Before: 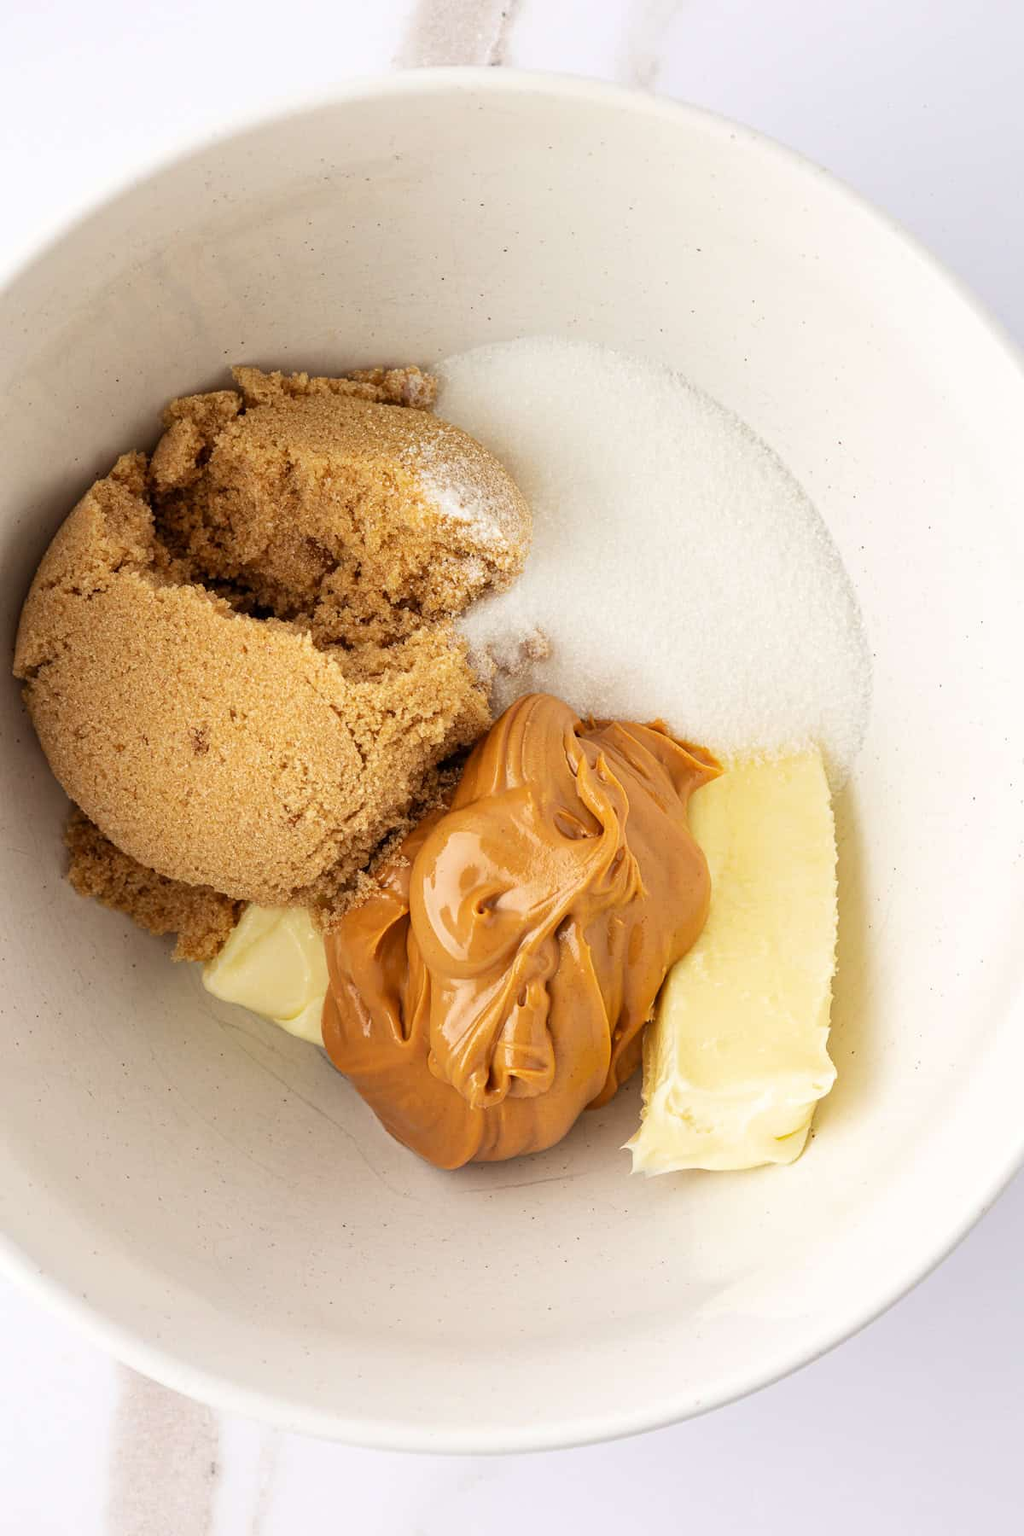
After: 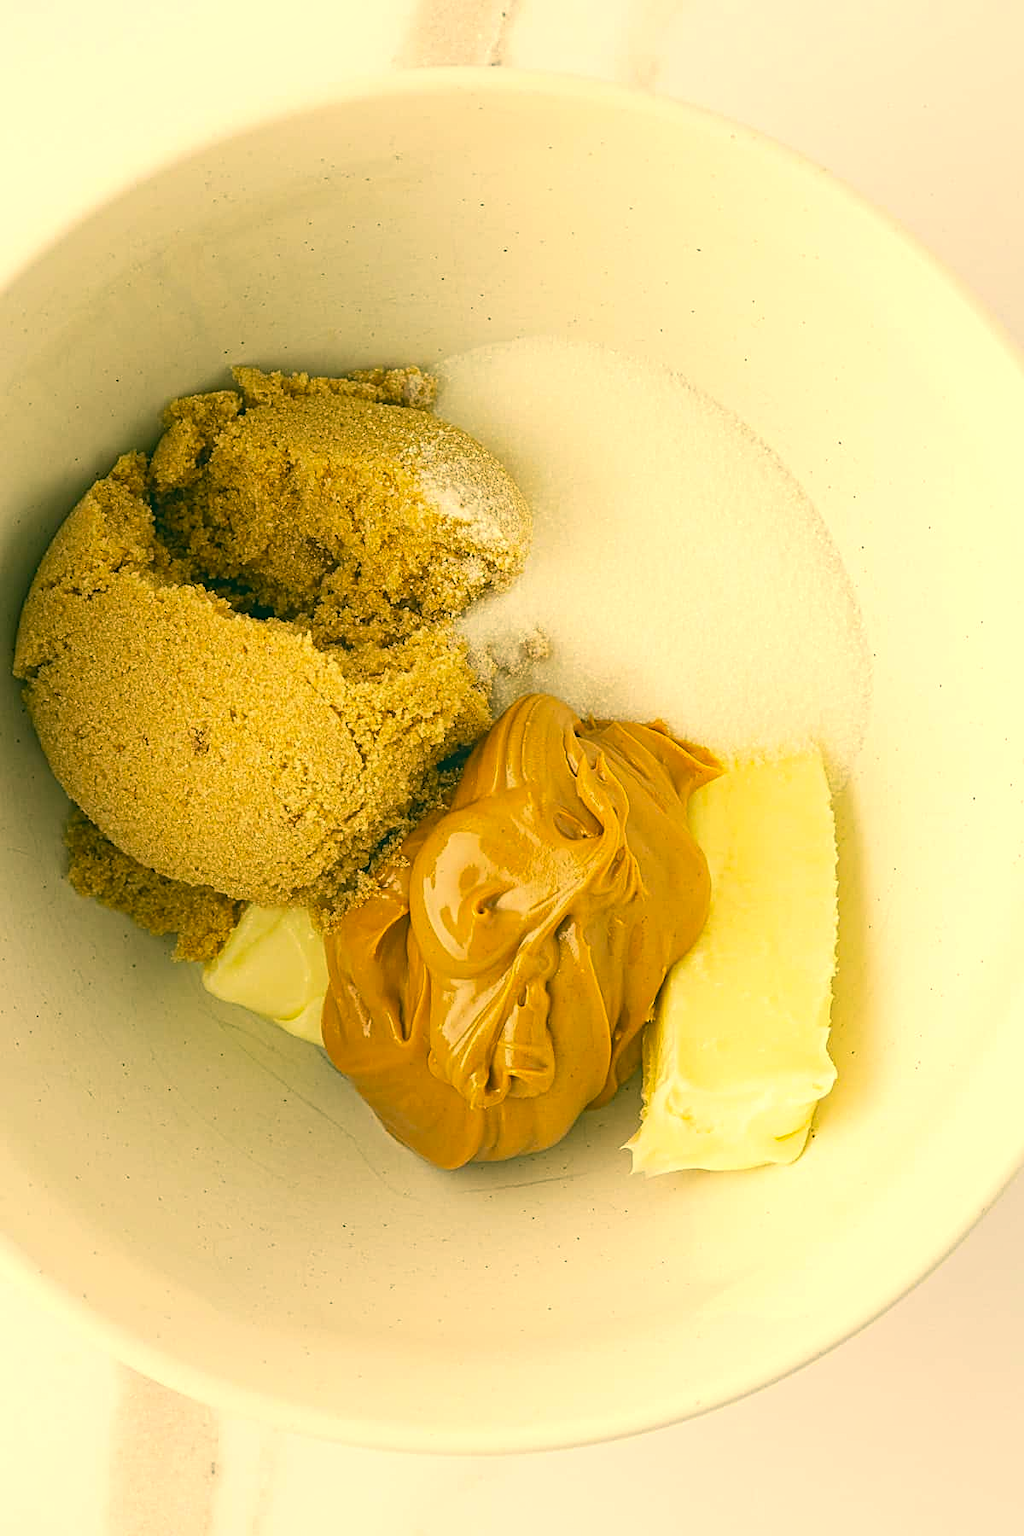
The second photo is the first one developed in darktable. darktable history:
contrast equalizer: y [[0.439, 0.44, 0.442, 0.457, 0.493, 0.498], [0.5 ×6], [0.5 ×6], [0 ×6], [0 ×6]]
color correction: highlights a* 5.67, highlights b* 32.88, shadows a* -26.17, shadows b* 3.75
sharpen: on, module defaults
exposure: exposure 0.153 EV, compensate highlight preservation false
